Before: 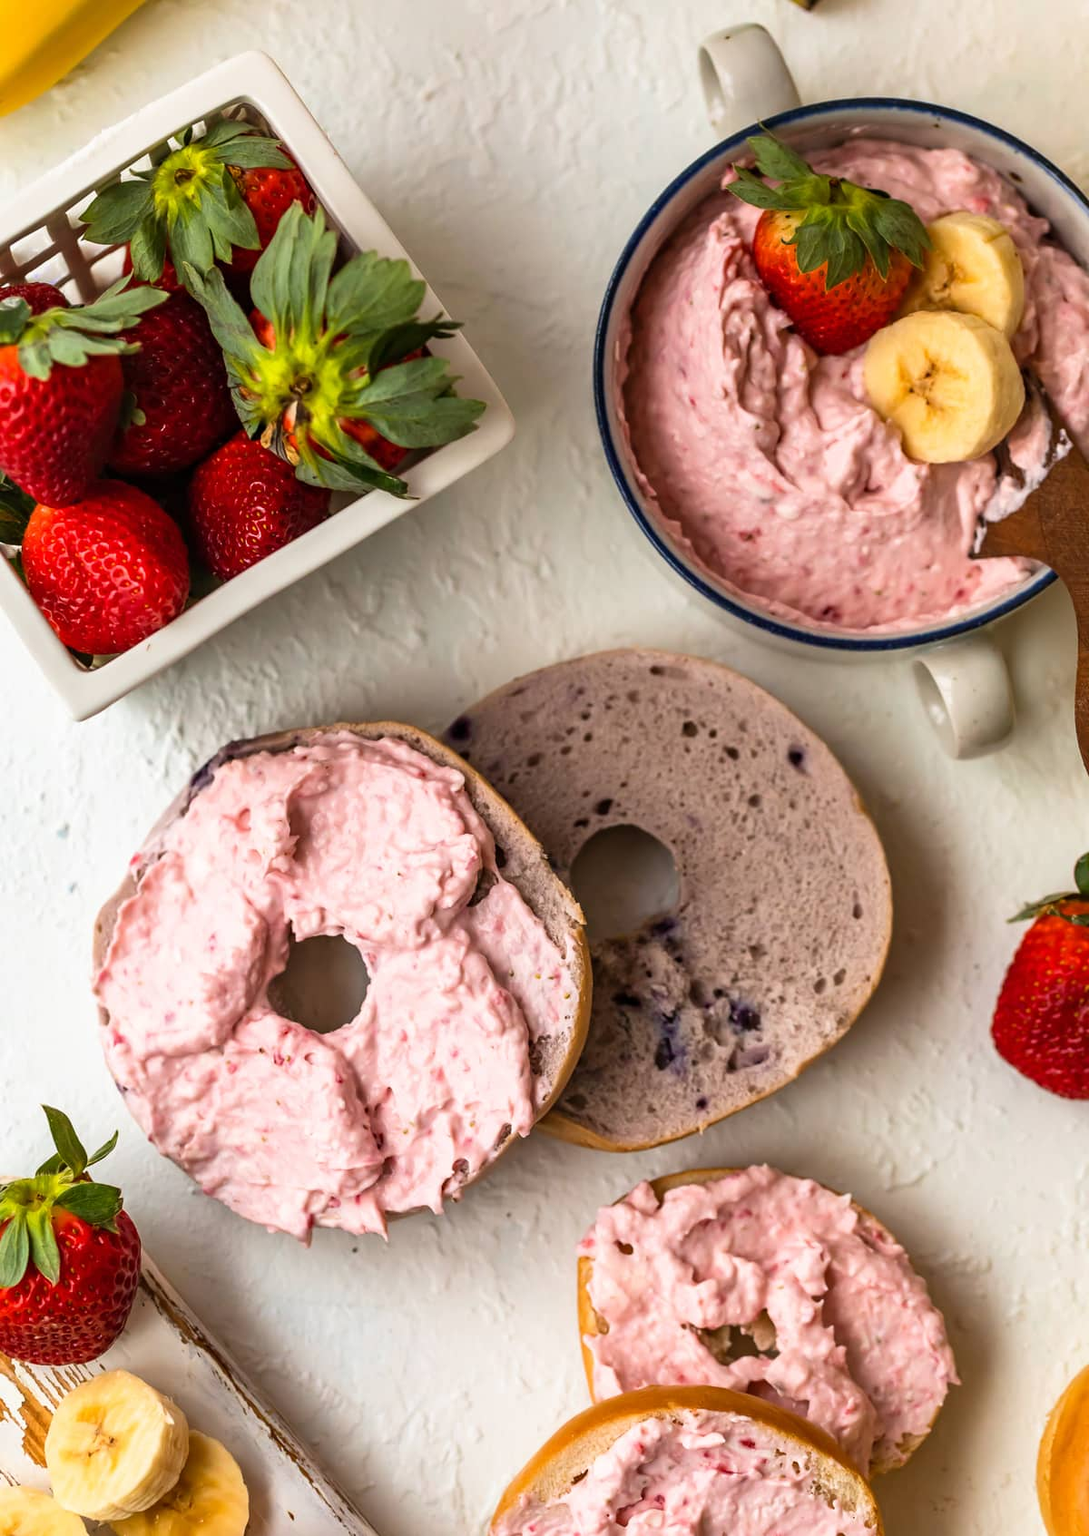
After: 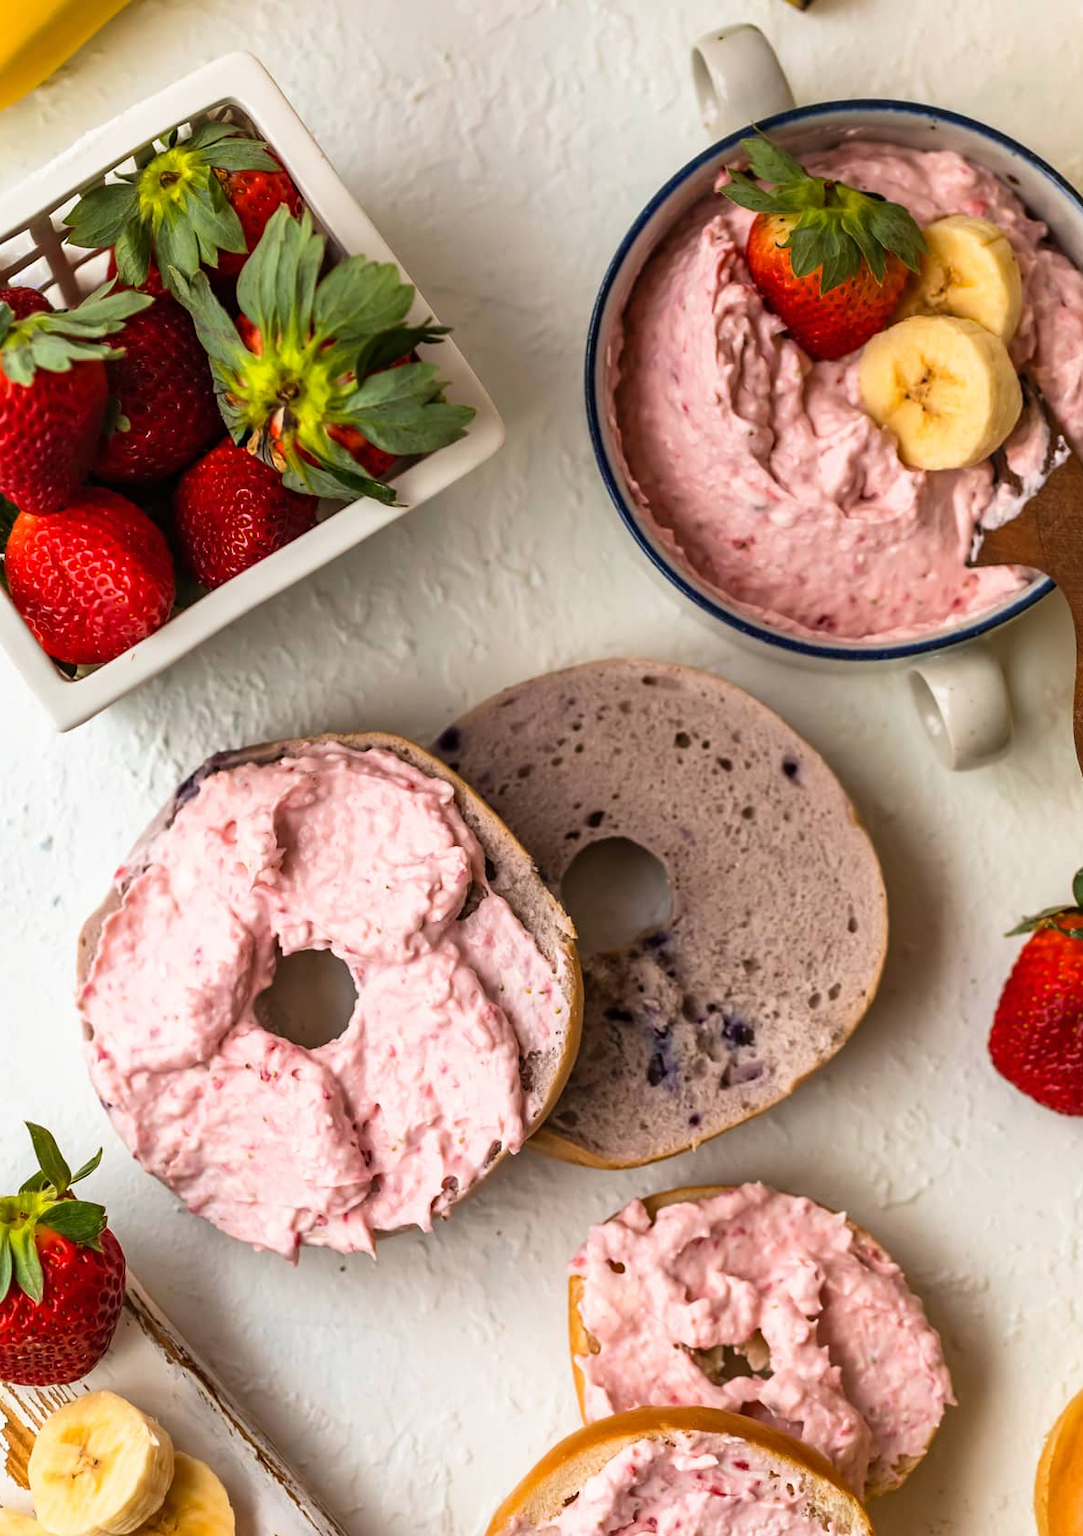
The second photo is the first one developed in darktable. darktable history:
crop: left 1.626%, right 0.271%, bottom 1.431%
